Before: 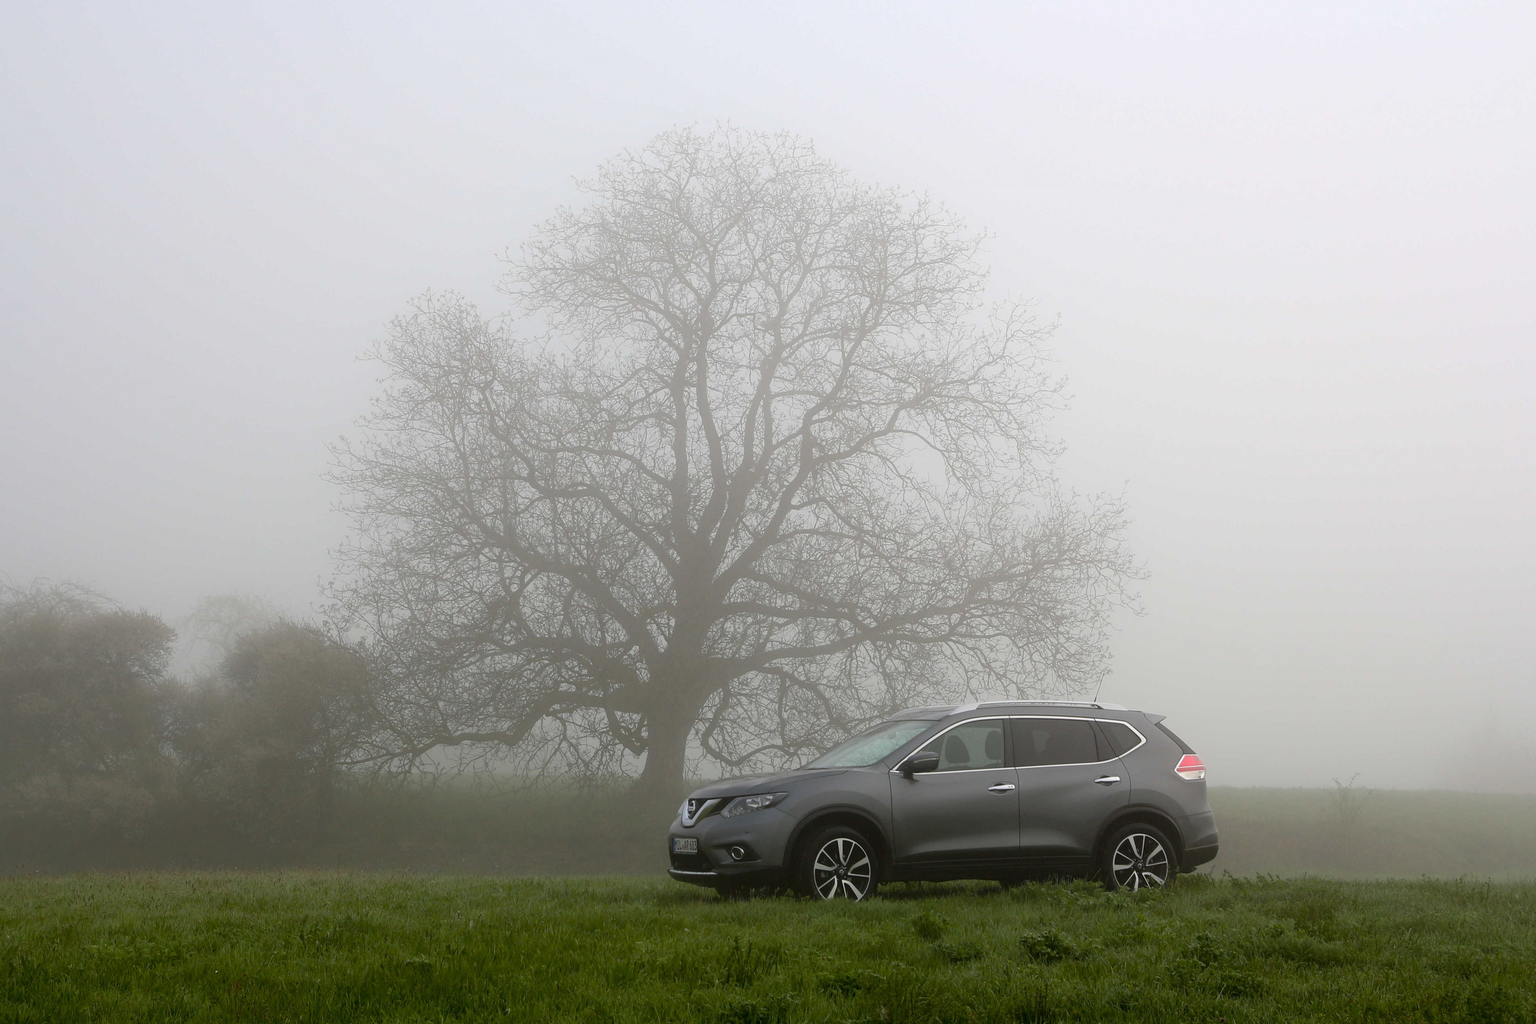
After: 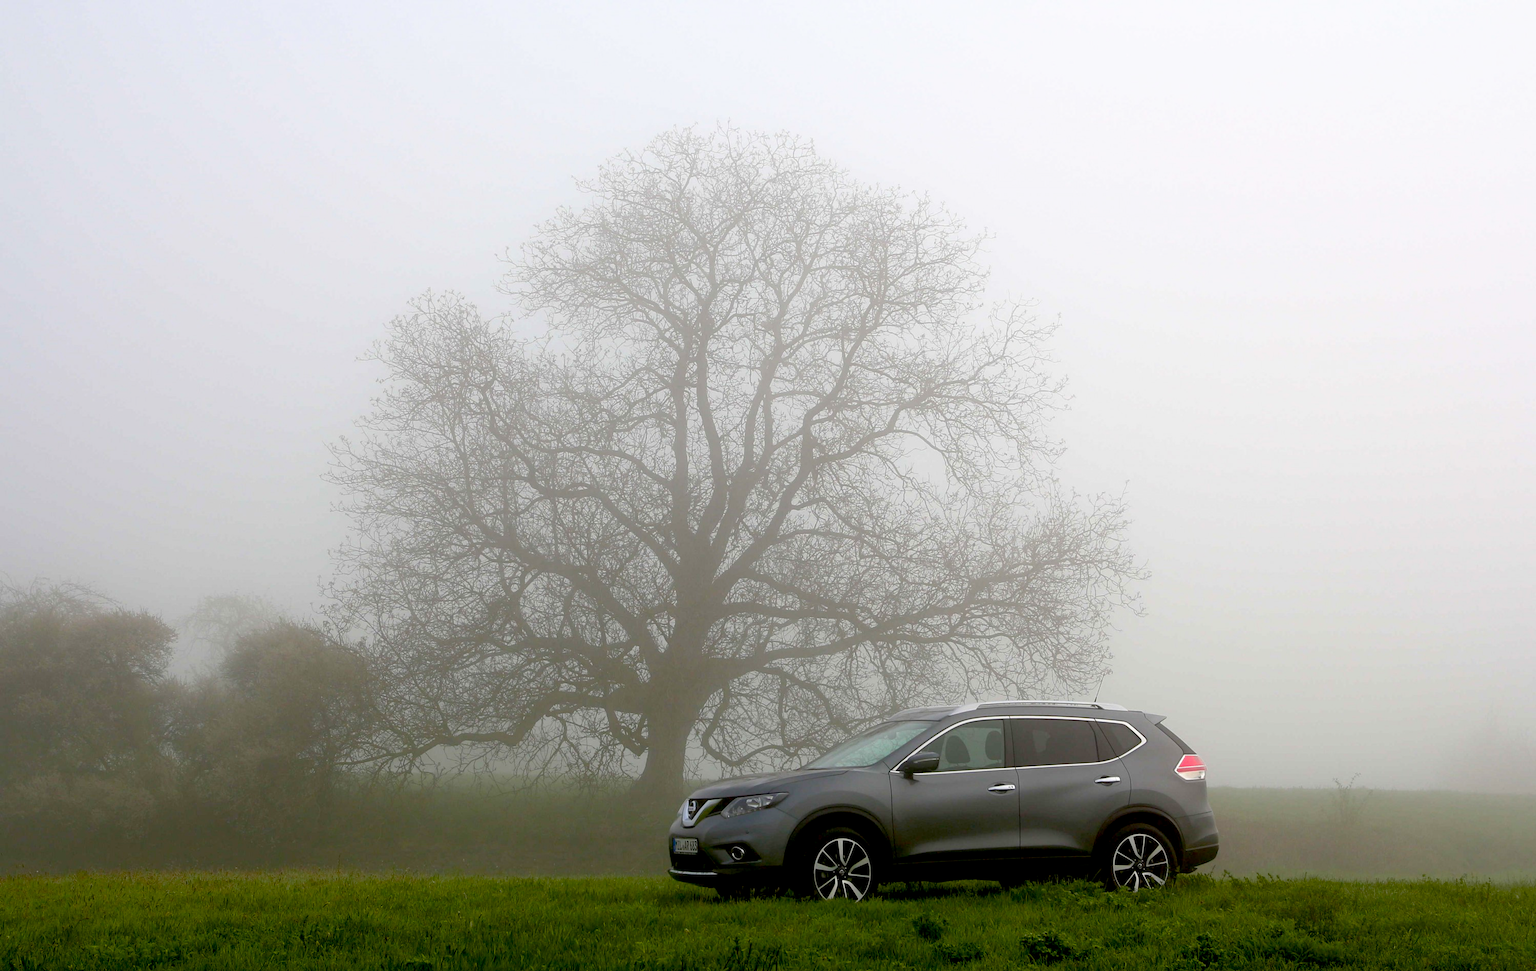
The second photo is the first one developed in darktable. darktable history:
color balance rgb: perceptual saturation grading › global saturation 35%, perceptual saturation grading › highlights -25%, perceptual saturation grading › shadows 50%
base curve: curves: ch0 [(0.017, 0) (0.425, 0.441) (0.844, 0.933) (1, 1)], preserve colors none
crop and rotate: top 0%, bottom 5.097%
